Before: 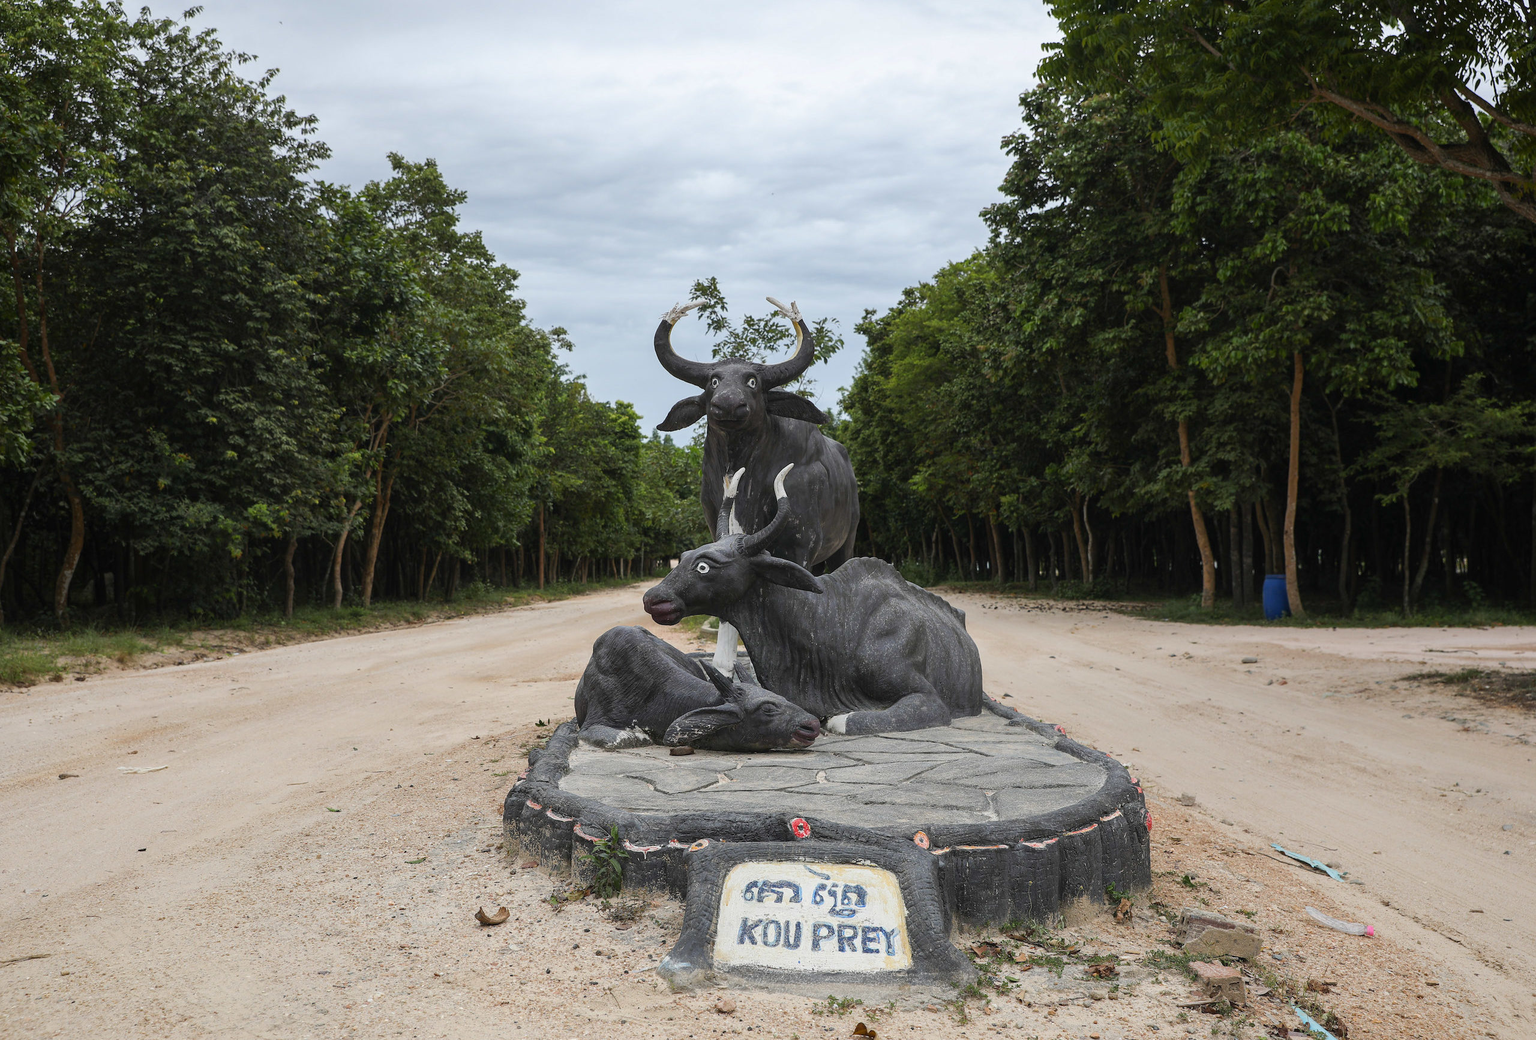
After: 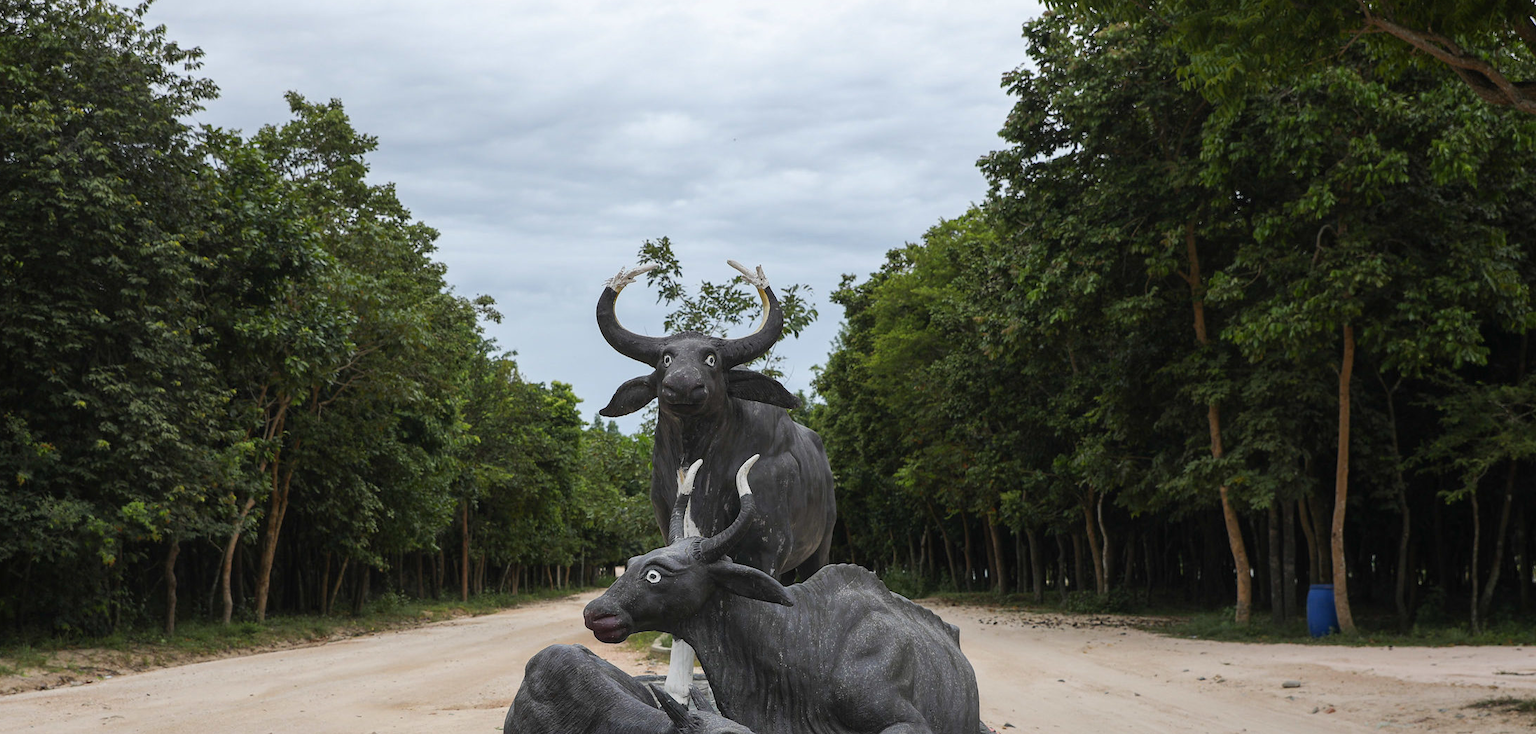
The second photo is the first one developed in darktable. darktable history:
tone curve: preserve colors none
crop and rotate: left 9.345%, top 7.22%, right 4.982%, bottom 32.331%
